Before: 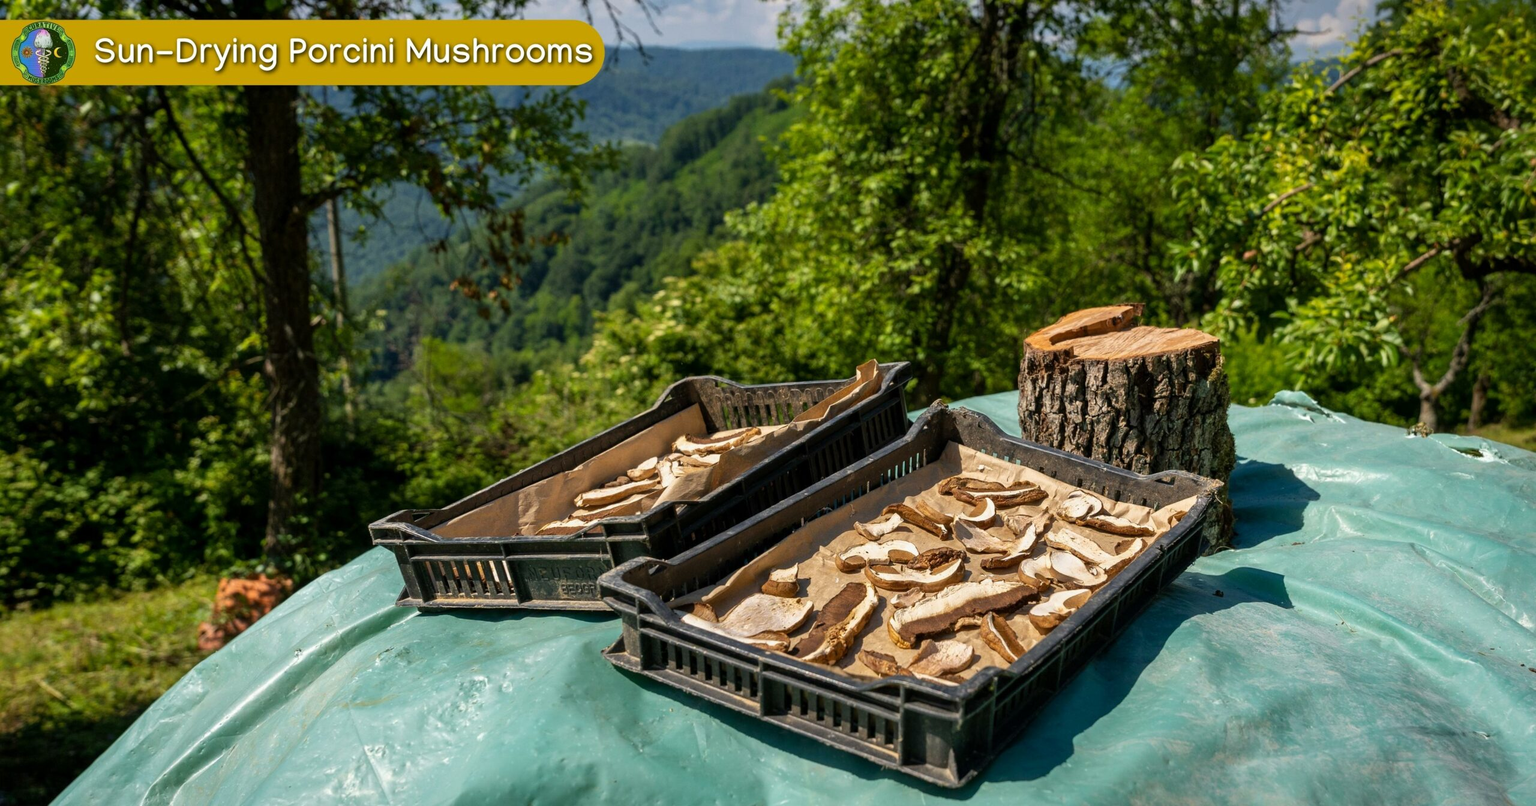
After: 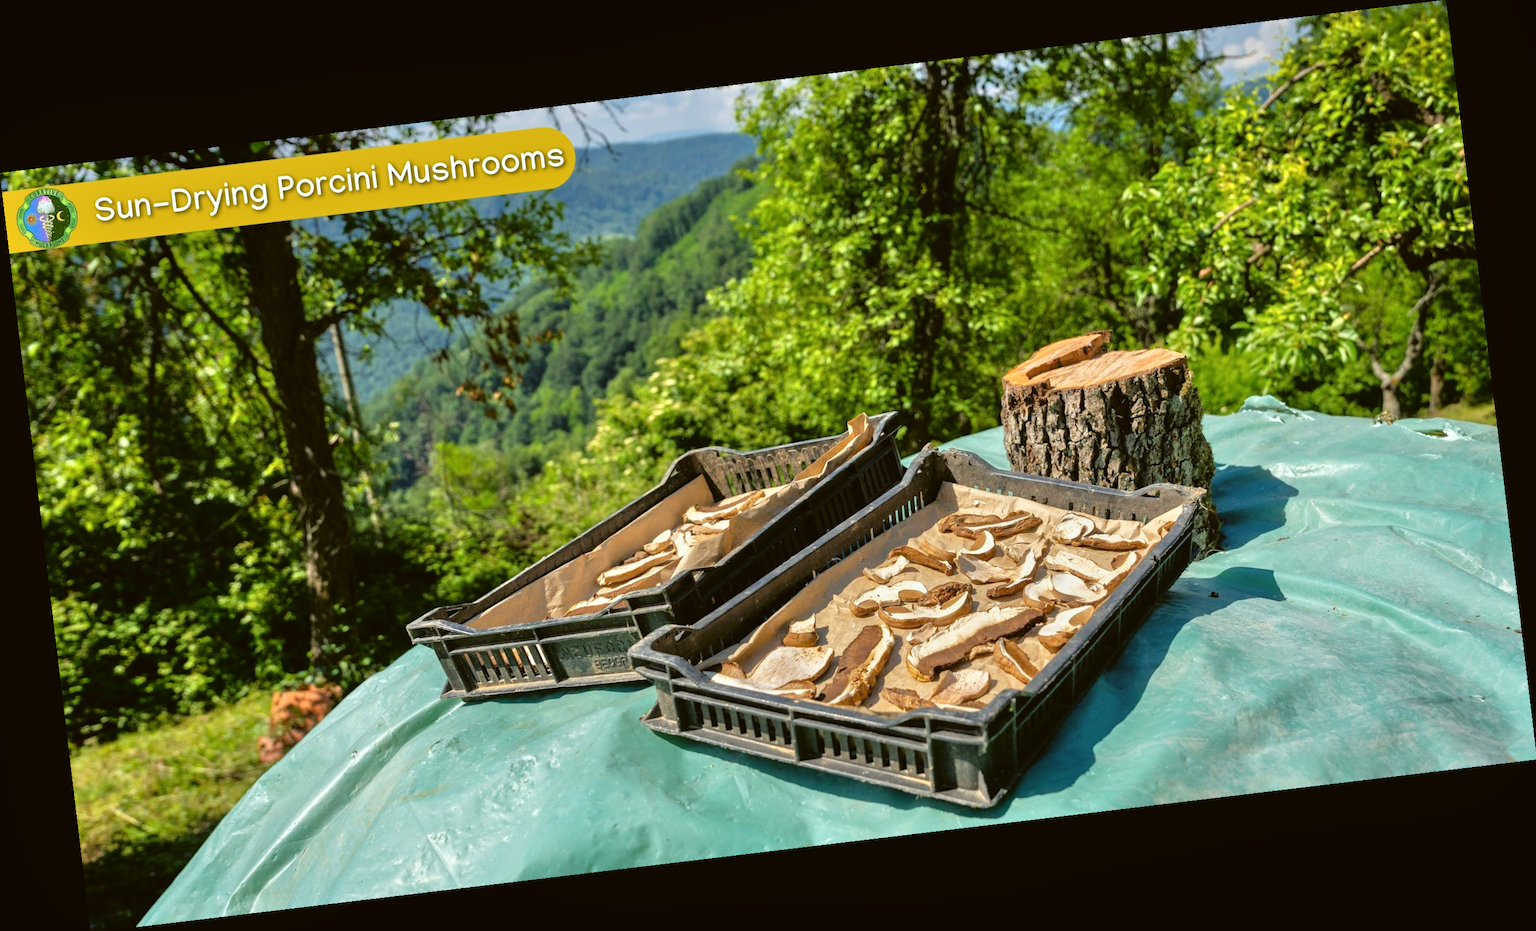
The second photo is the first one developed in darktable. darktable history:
tone equalizer: -7 EV 0.15 EV, -6 EV 0.6 EV, -5 EV 1.15 EV, -4 EV 1.33 EV, -3 EV 1.15 EV, -2 EV 0.6 EV, -1 EV 0.15 EV, mask exposure compensation -0.5 EV
shadows and highlights: shadows -30, highlights 30
color balance: lift [1.004, 1.002, 1.002, 0.998], gamma [1, 1.007, 1.002, 0.993], gain [1, 0.977, 1.013, 1.023], contrast -3.64%
rotate and perspective: rotation -6.83°, automatic cropping off
